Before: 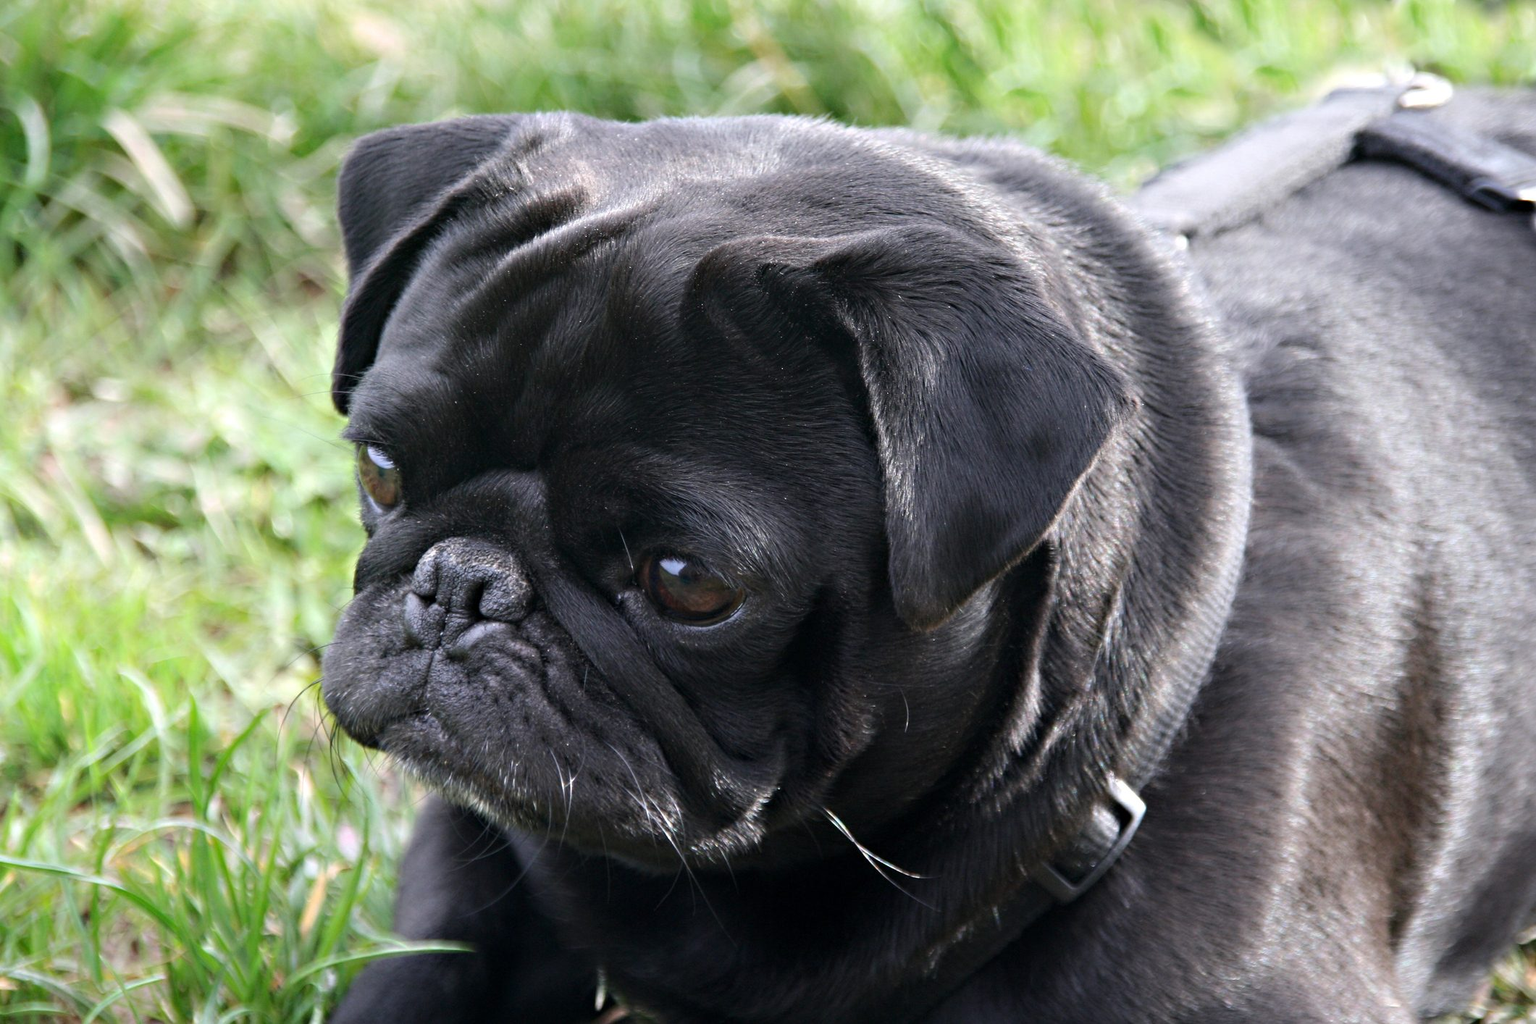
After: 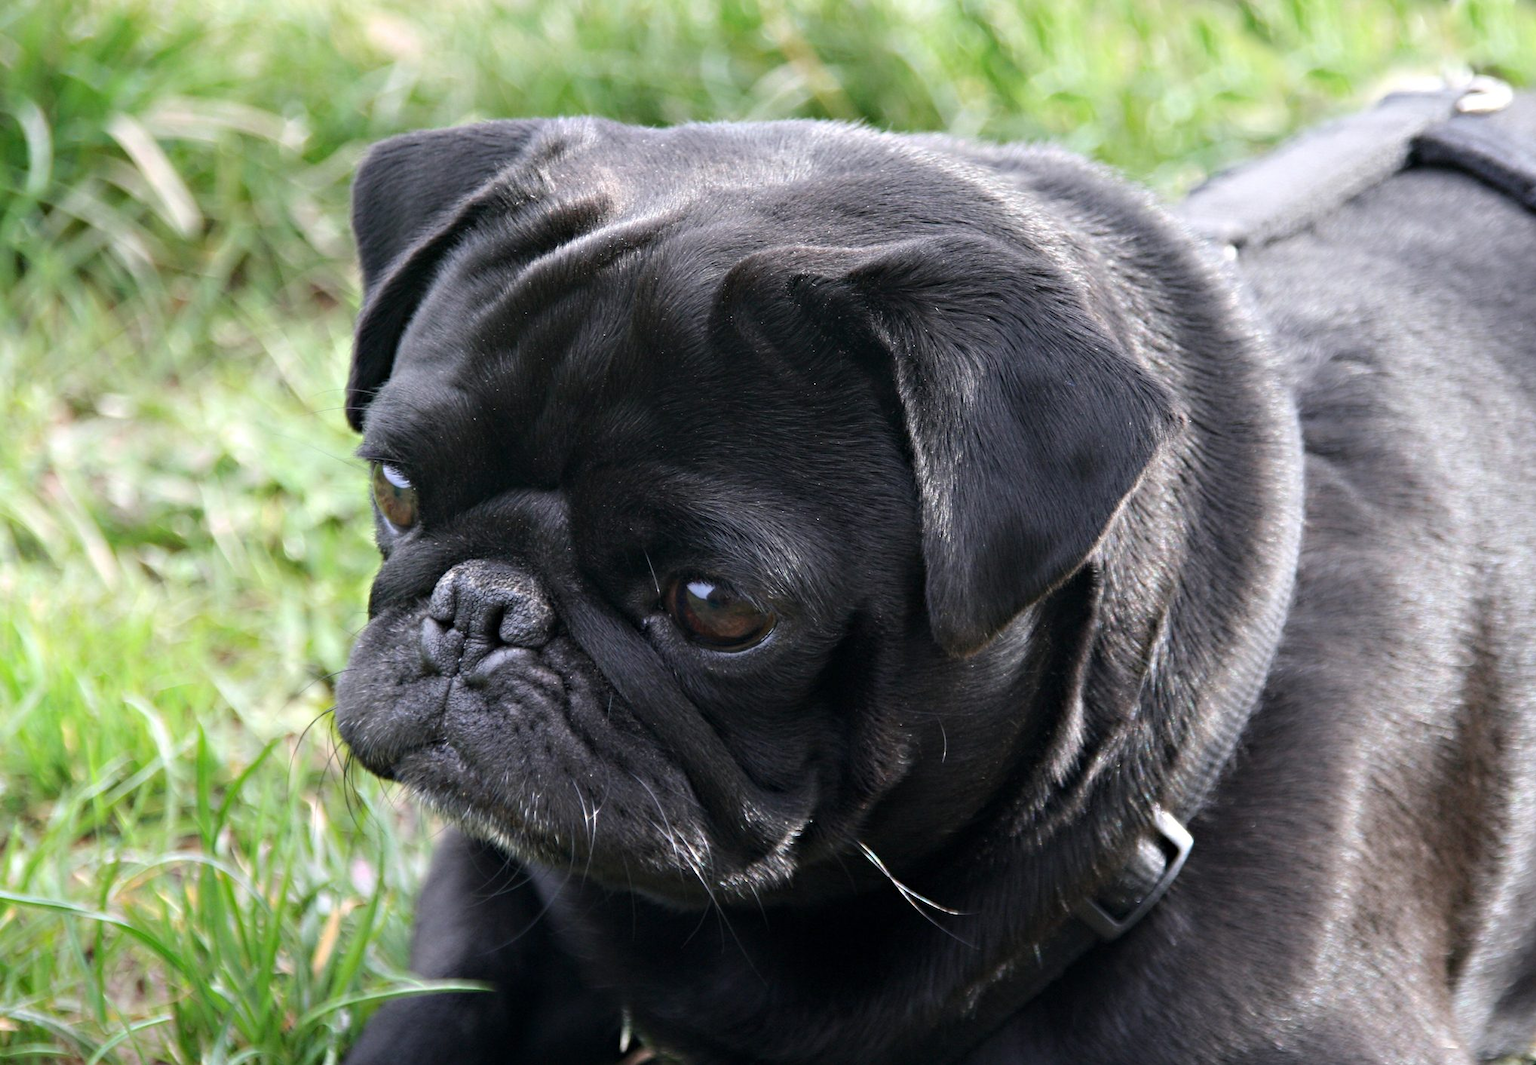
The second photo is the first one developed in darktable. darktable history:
exposure: compensate highlight preservation false
crop: right 3.924%, bottom 0.032%
